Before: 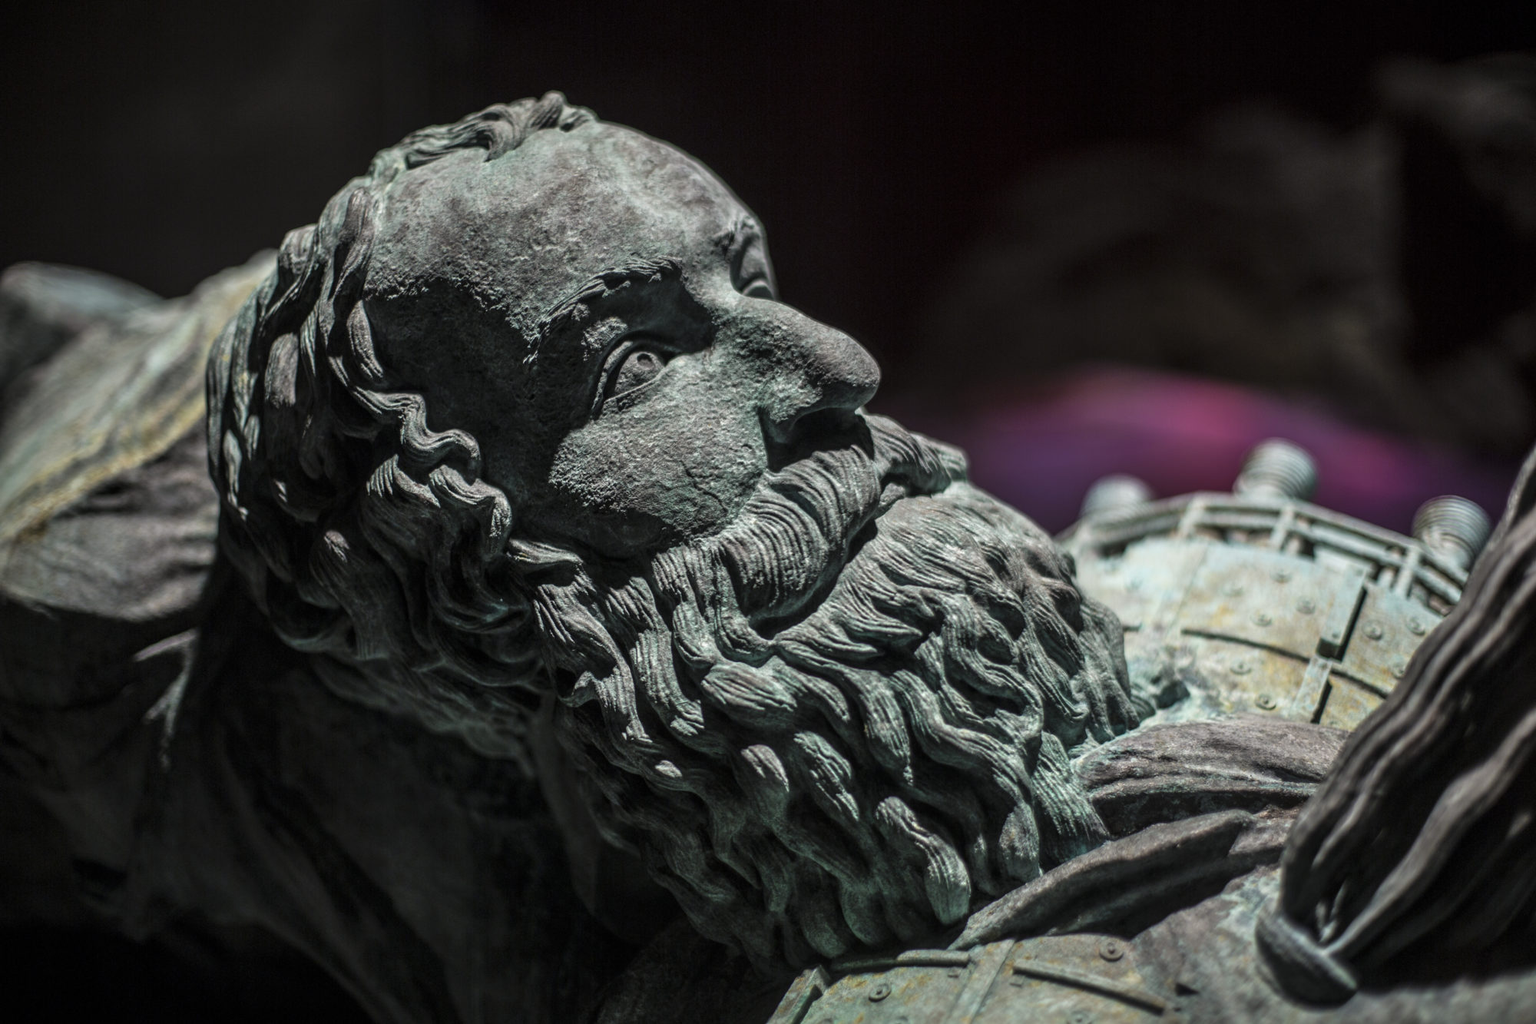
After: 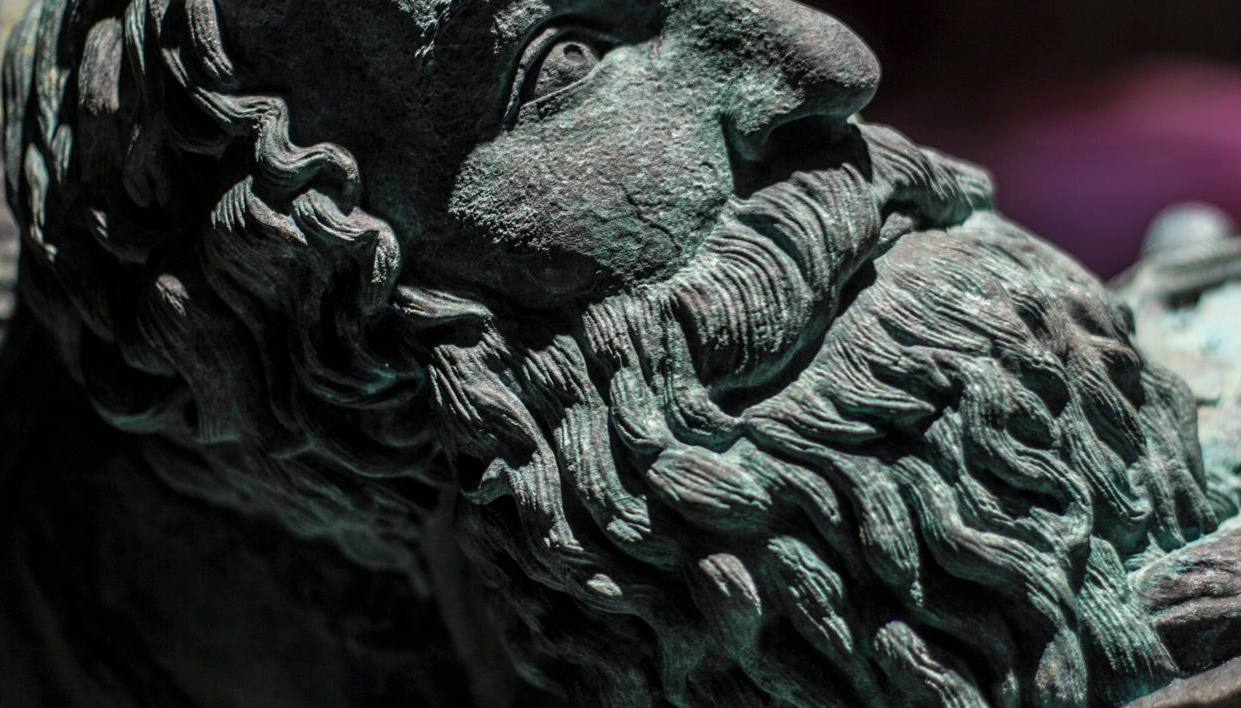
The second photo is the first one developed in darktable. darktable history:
crop: left 13.312%, top 31.28%, right 24.627%, bottom 15.582%
color balance: mode lift, gamma, gain (sRGB)
rotate and perspective: automatic cropping original format, crop left 0, crop top 0
